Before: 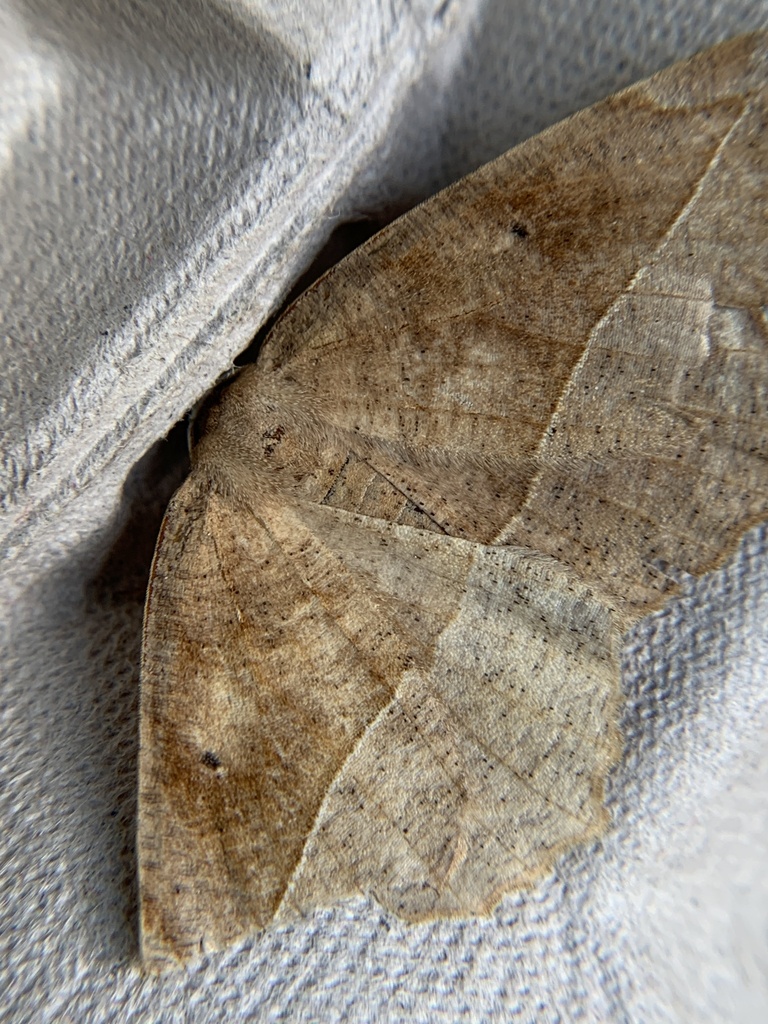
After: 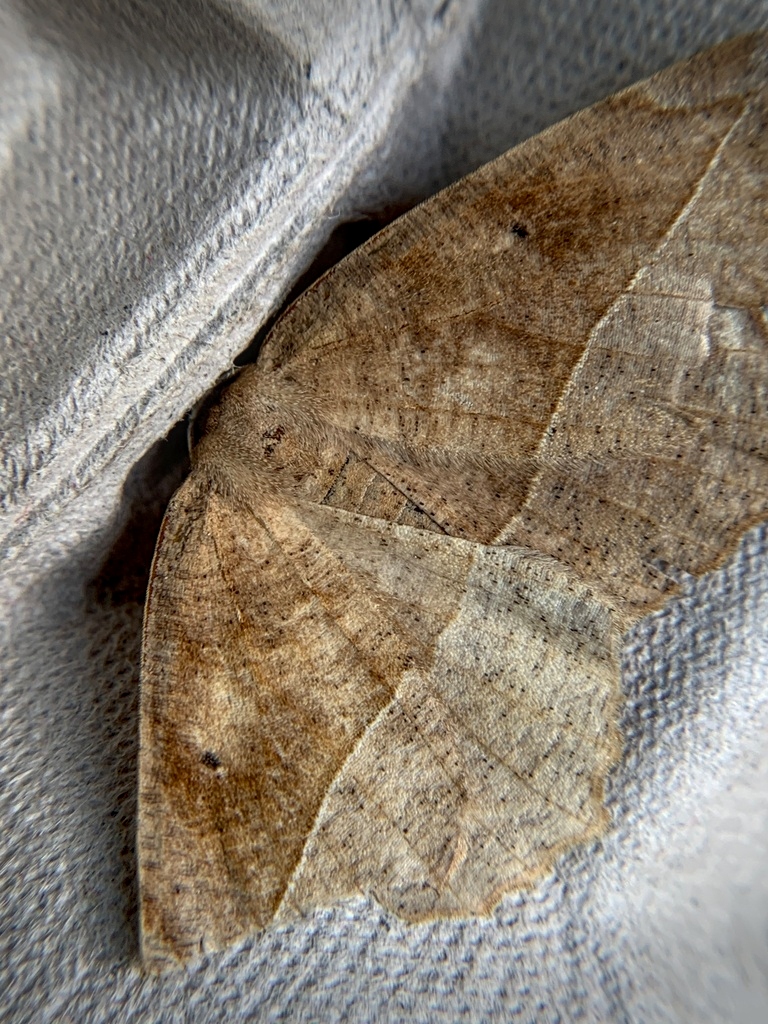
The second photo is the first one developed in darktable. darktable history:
local contrast: on, module defaults
vignetting: fall-off start 99.19%, saturation -0.02, width/height ratio 1.311, dithering 8-bit output
